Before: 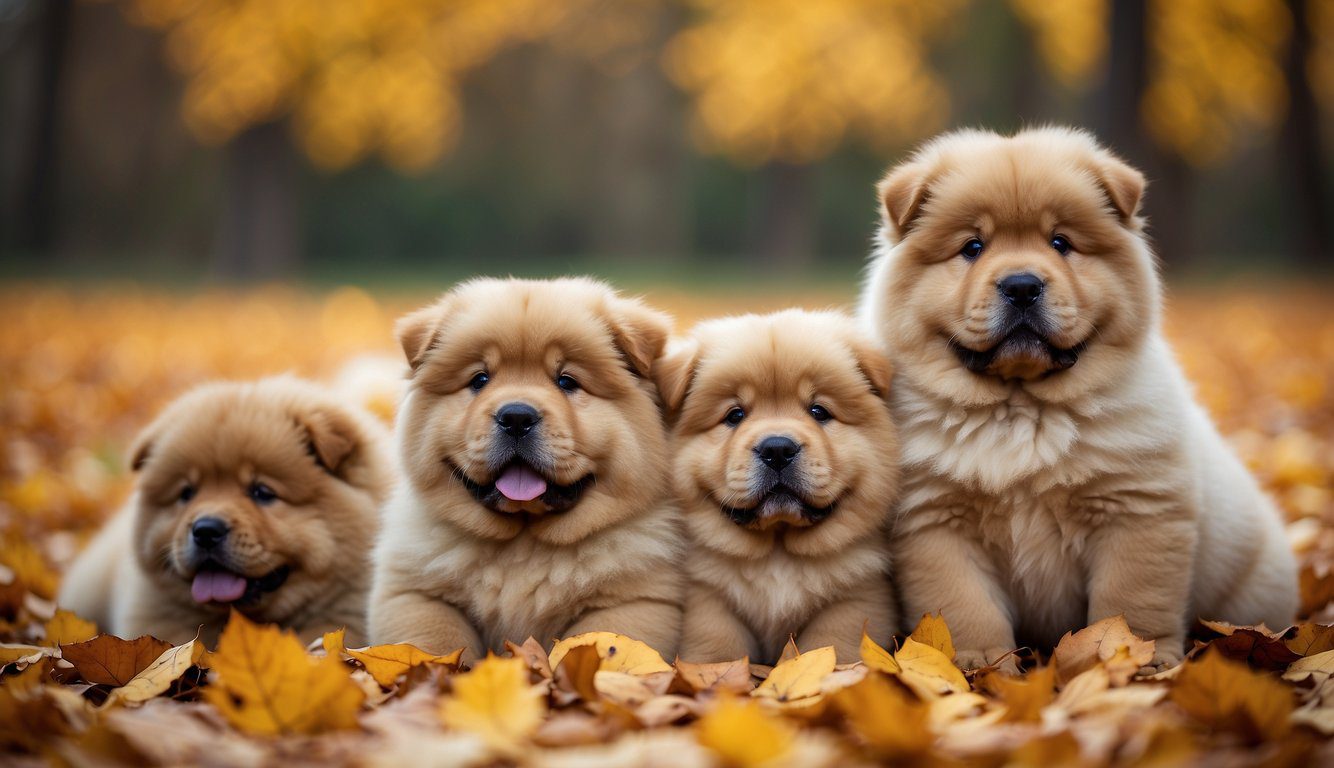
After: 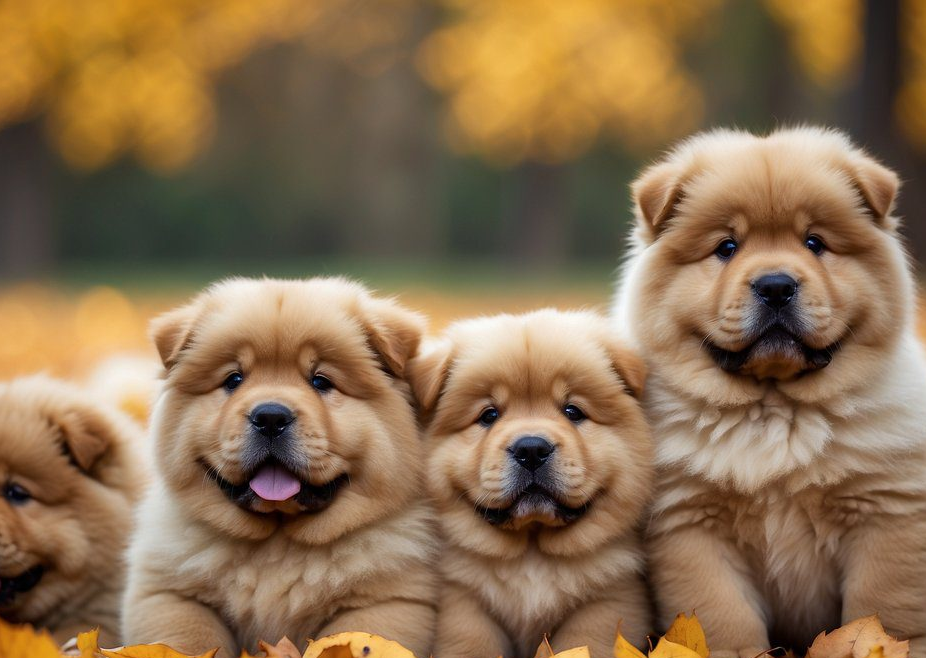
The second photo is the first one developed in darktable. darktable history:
crop: left 18.471%, right 12.105%, bottom 14.213%
